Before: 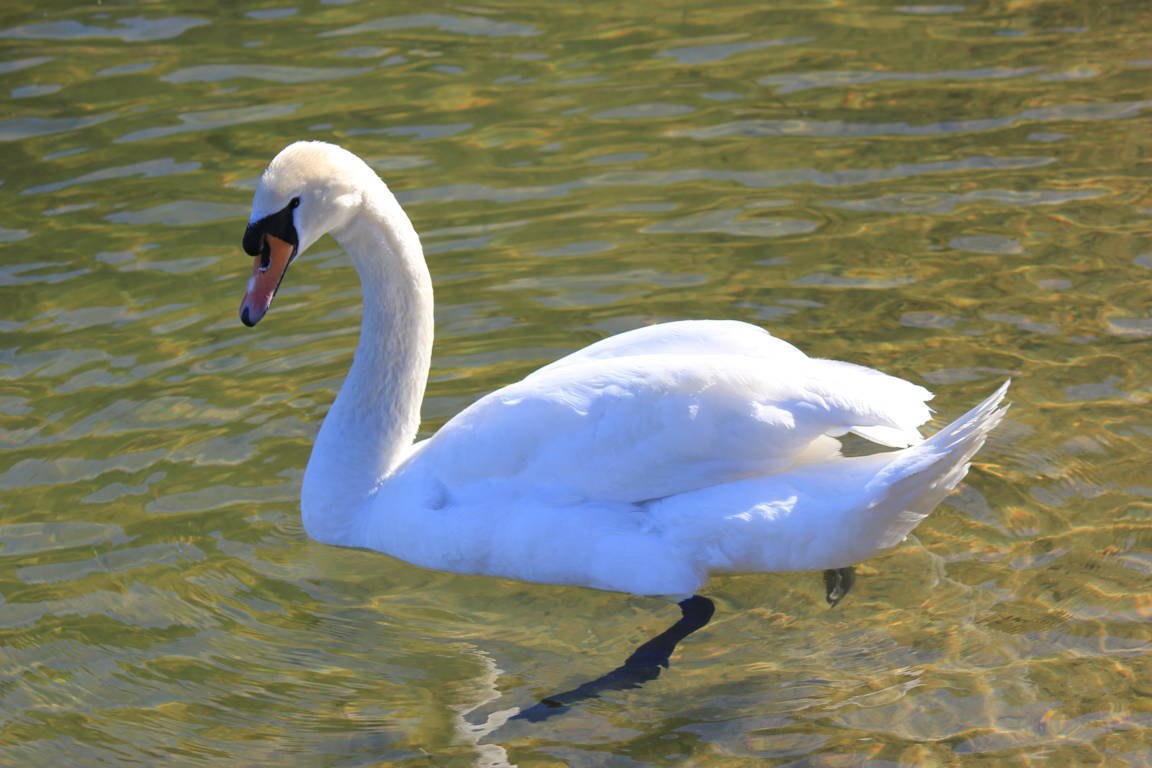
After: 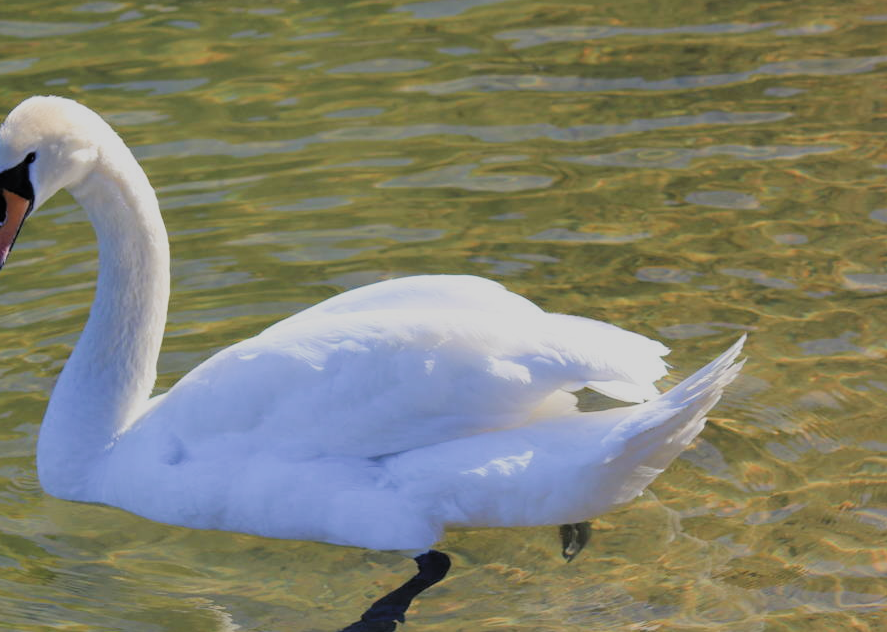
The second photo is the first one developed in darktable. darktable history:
filmic rgb: black relative exposure -7.65 EV, white relative exposure 4.56 EV, hardness 3.61, add noise in highlights 0.098, color science v4 (2020), type of noise poissonian
crop: left 22.981%, top 5.912%, bottom 11.762%
